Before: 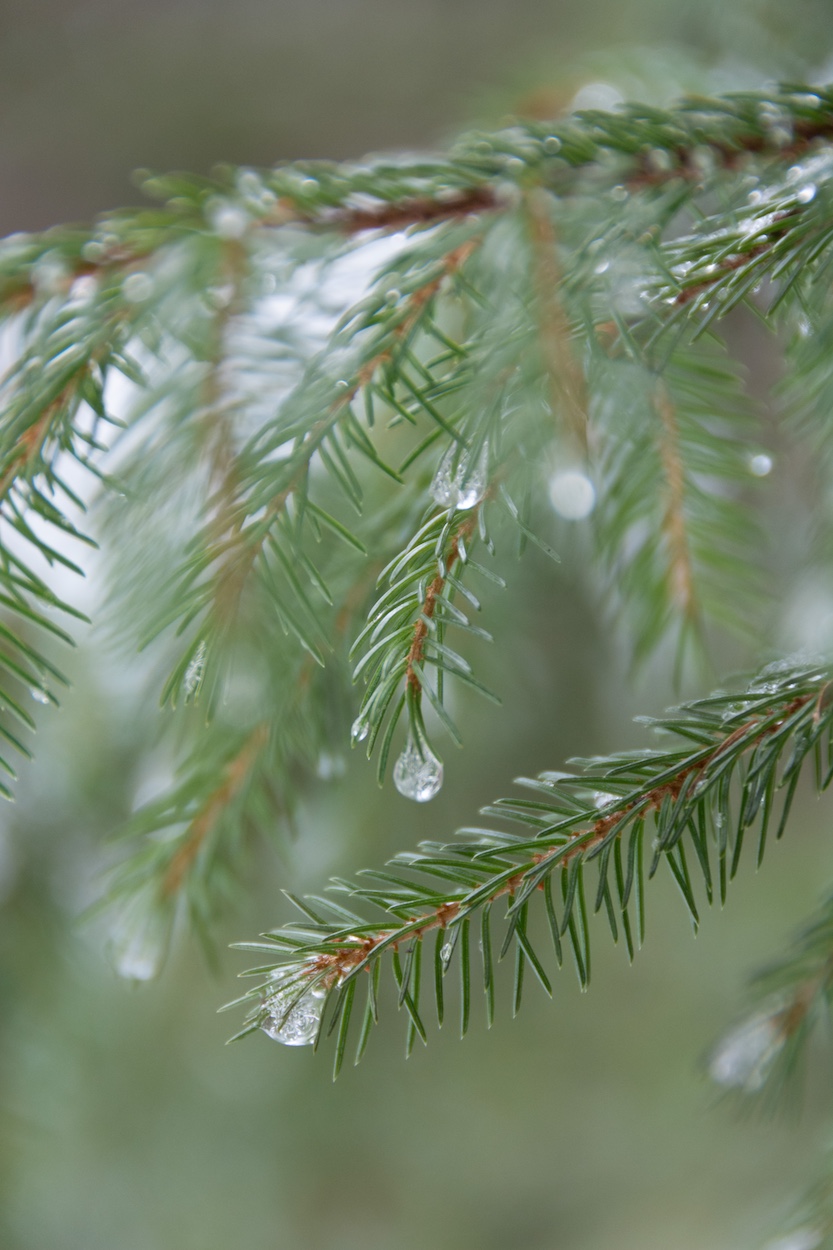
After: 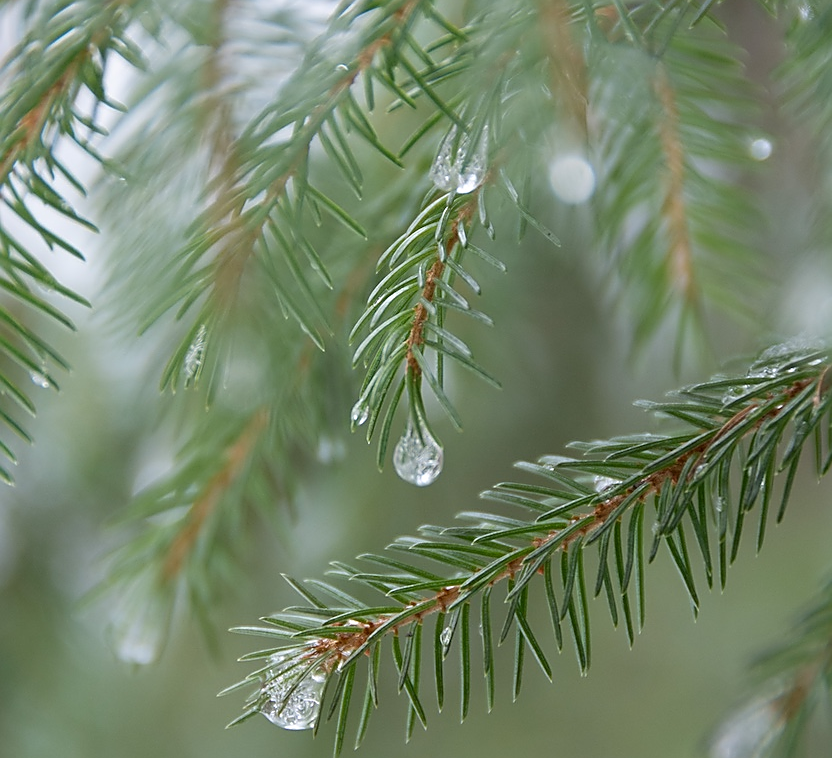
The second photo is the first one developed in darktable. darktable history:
sharpen: radius 1.4, amount 1.25, threshold 0.7
shadows and highlights: radius 334.93, shadows 63.48, highlights 6.06, compress 87.7%, highlights color adjustment 39.73%, soften with gaussian
crop and rotate: top 25.357%, bottom 13.942%
